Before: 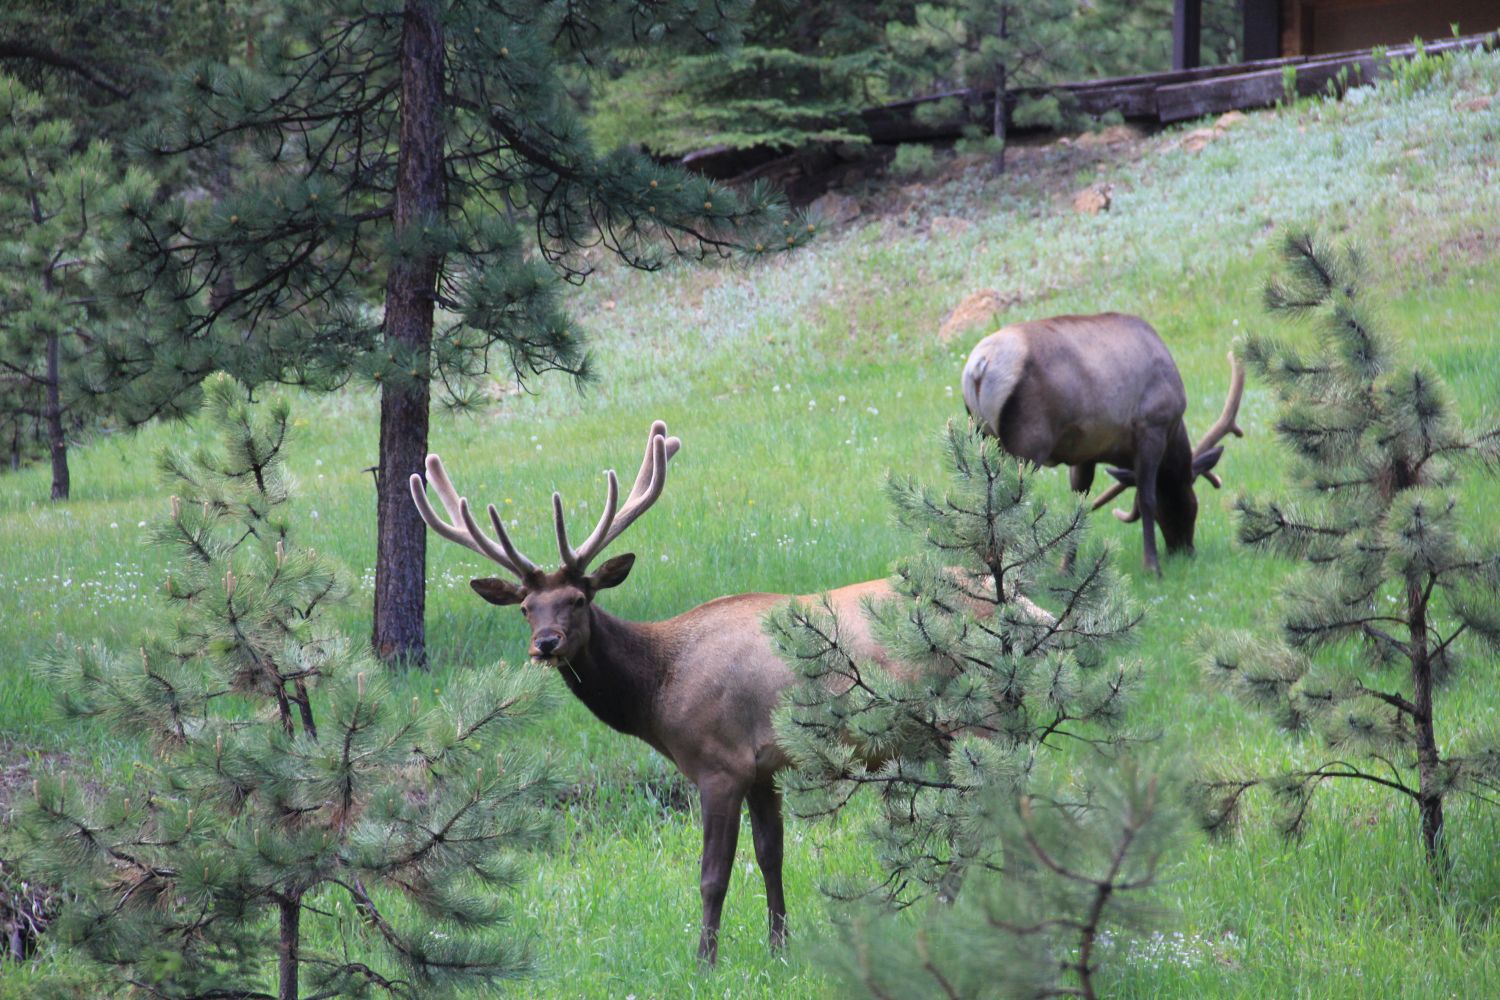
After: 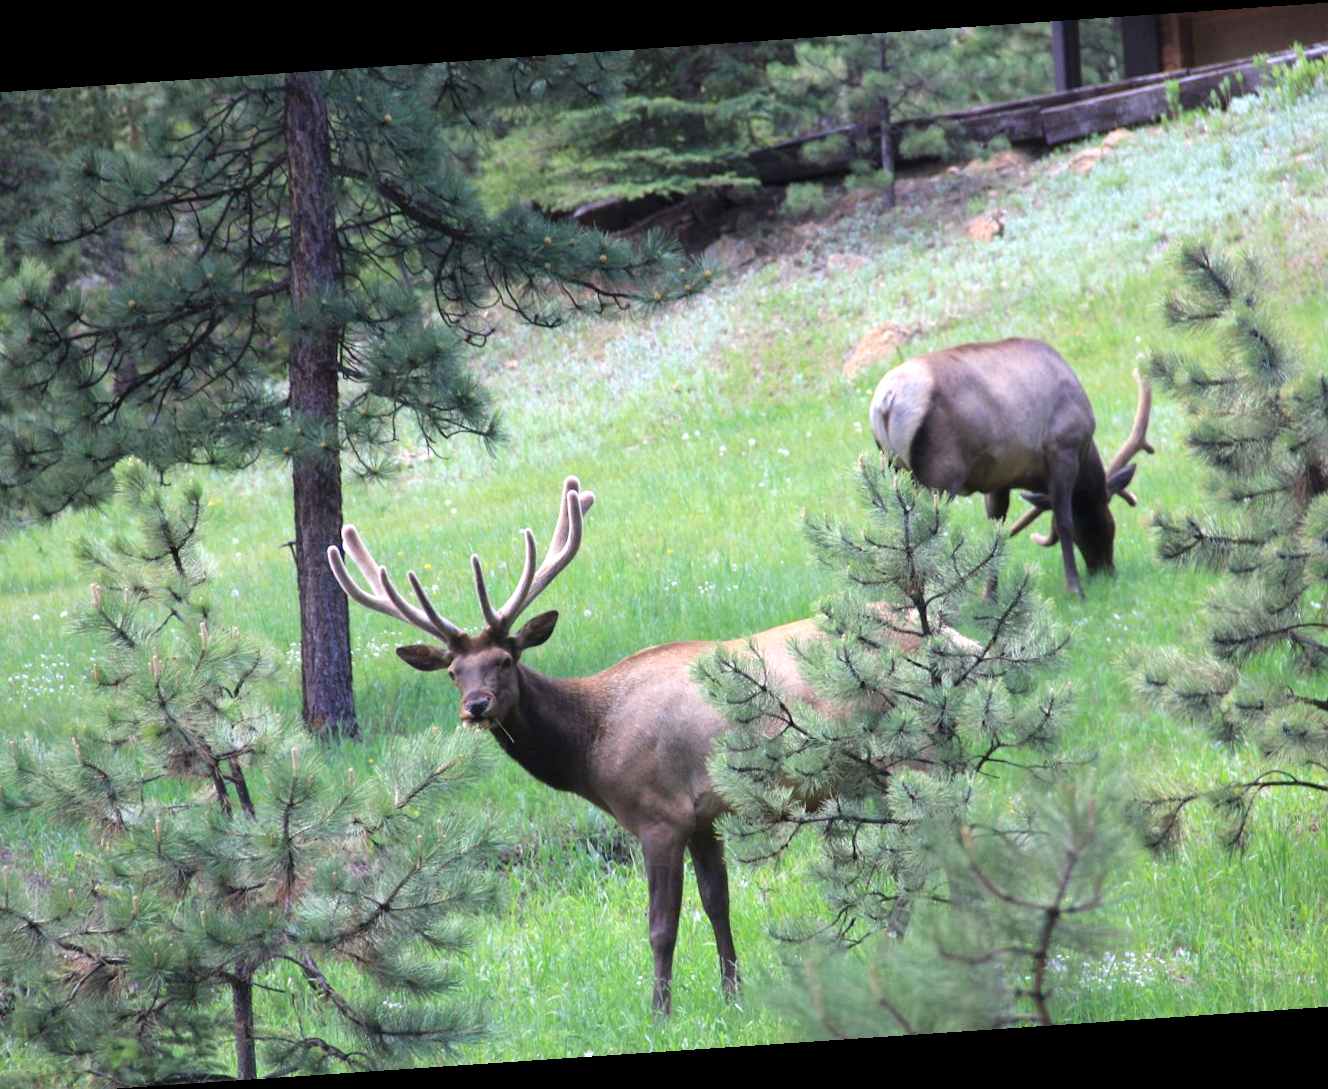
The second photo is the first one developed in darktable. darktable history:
levels: mode automatic
exposure: black level correction 0.001, exposure 0.5 EV, compensate exposure bias true, compensate highlight preservation false
crop: left 7.598%, right 7.873%
rotate and perspective: rotation -4.2°, shear 0.006, automatic cropping off
